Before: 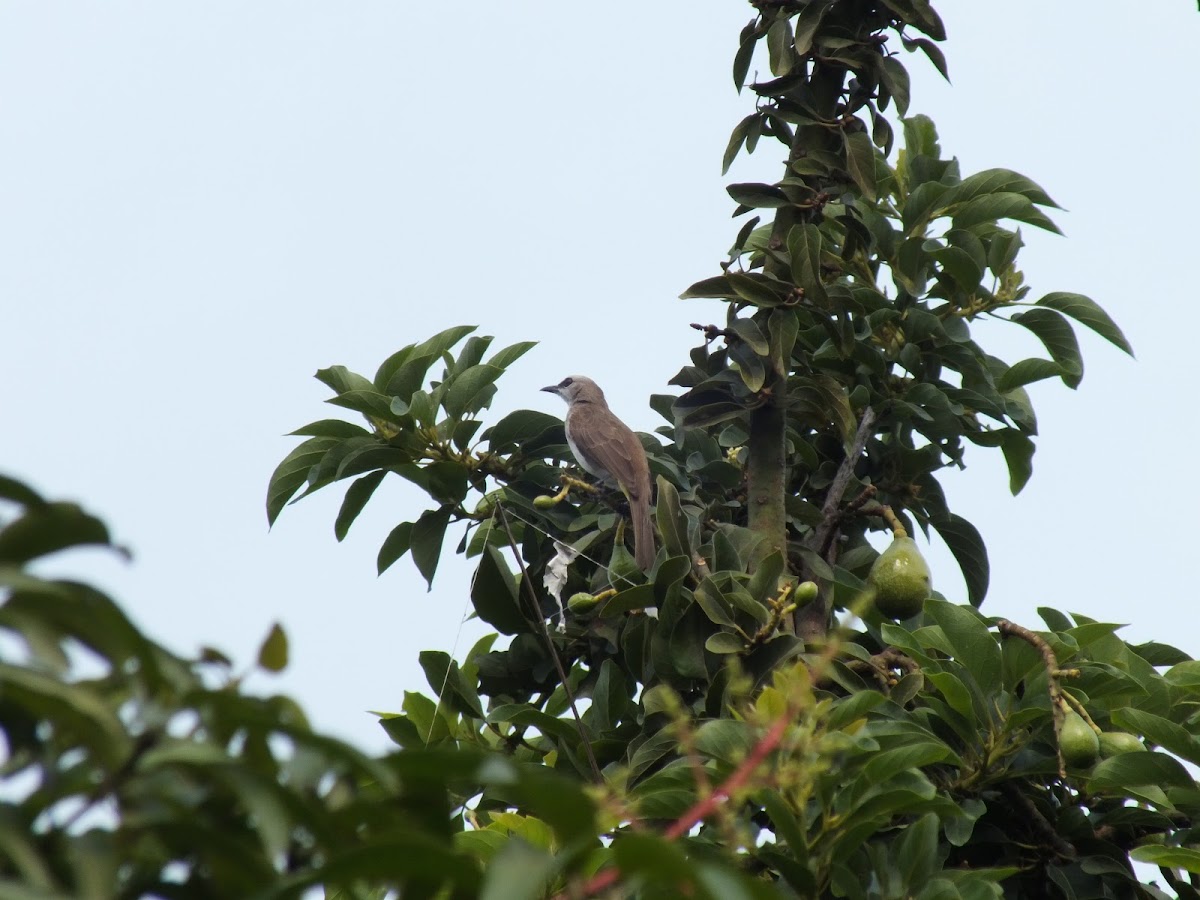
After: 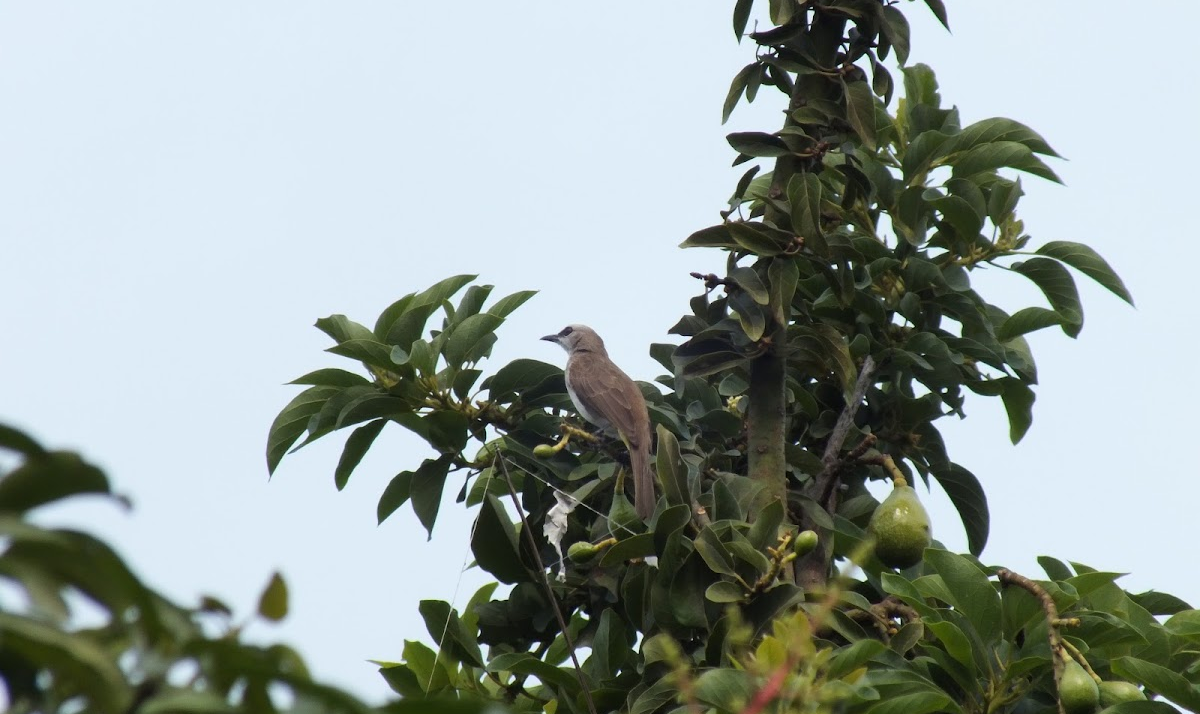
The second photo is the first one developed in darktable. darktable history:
color balance: contrast fulcrum 17.78%
crop and rotate: top 5.667%, bottom 14.937%
